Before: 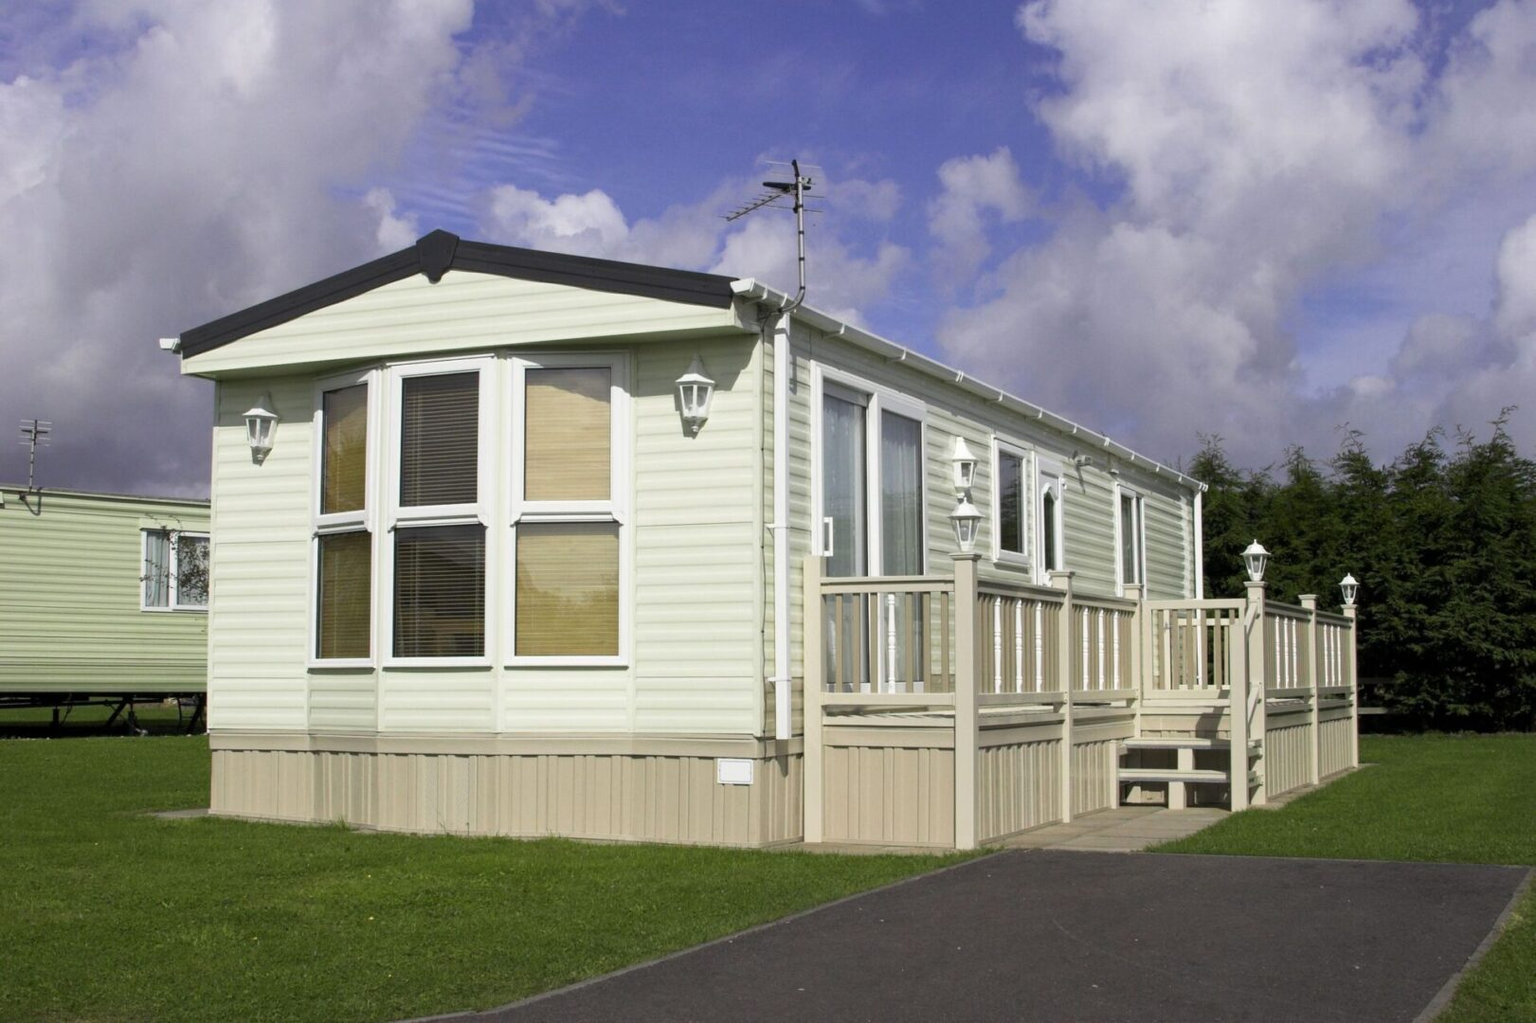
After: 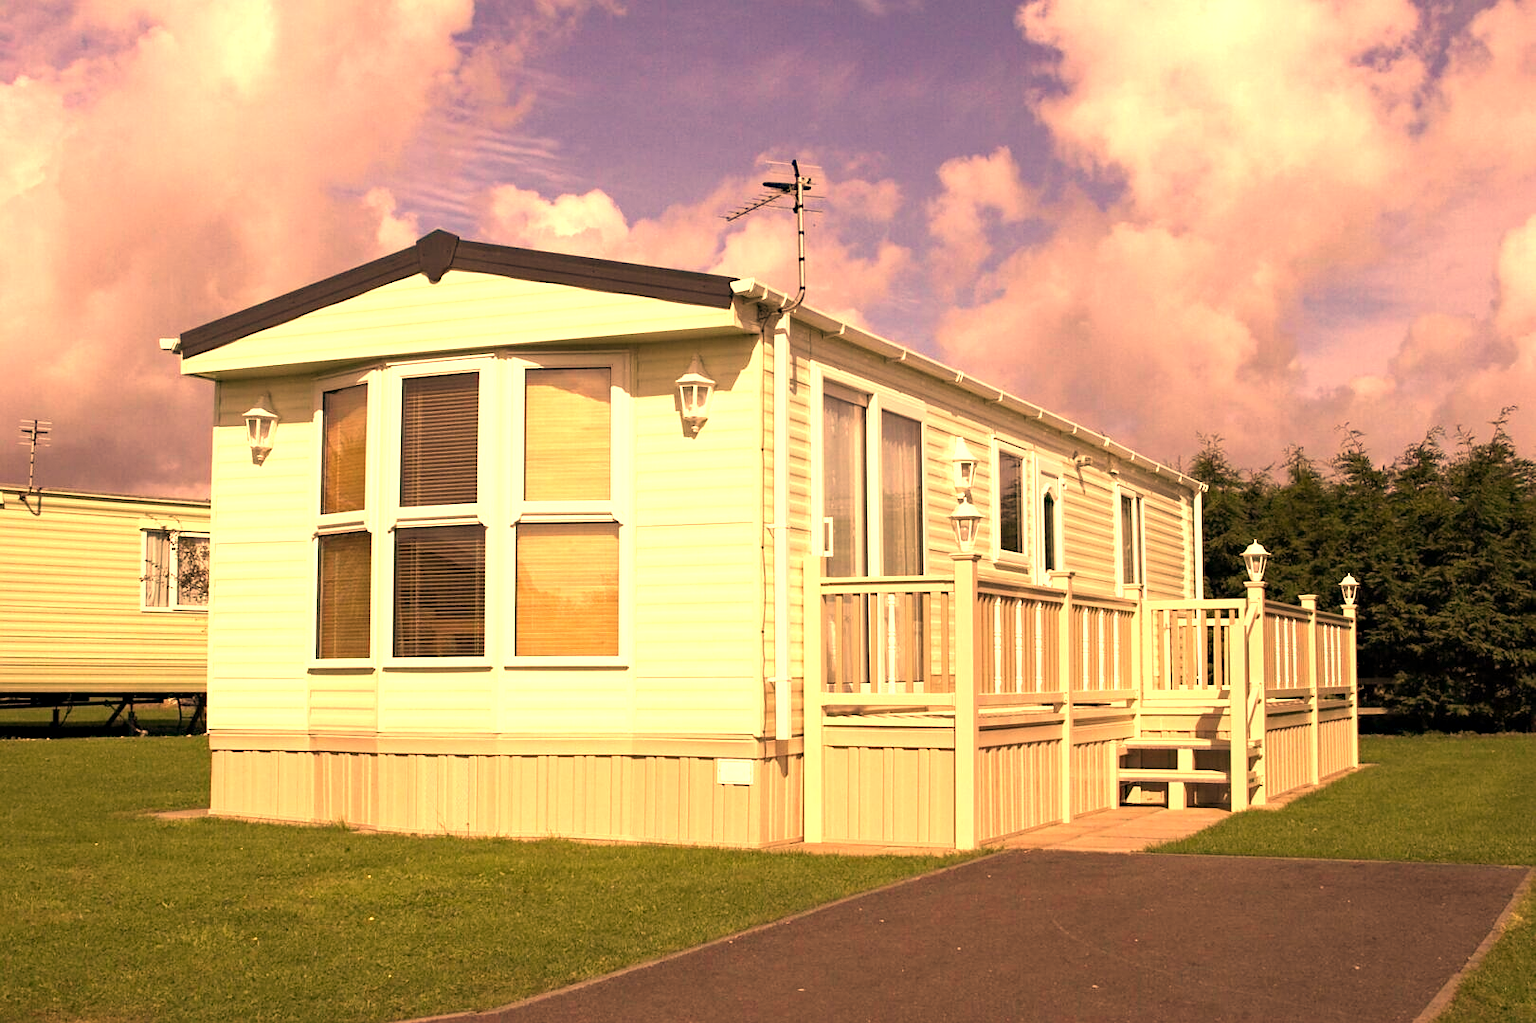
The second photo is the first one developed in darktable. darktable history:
white balance: red 1.467, blue 0.684
exposure: exposure 0.766 EV, compensate highlight preservation false
sharpen: radius 1
haze removal: compatibility mode true, adaptive false
